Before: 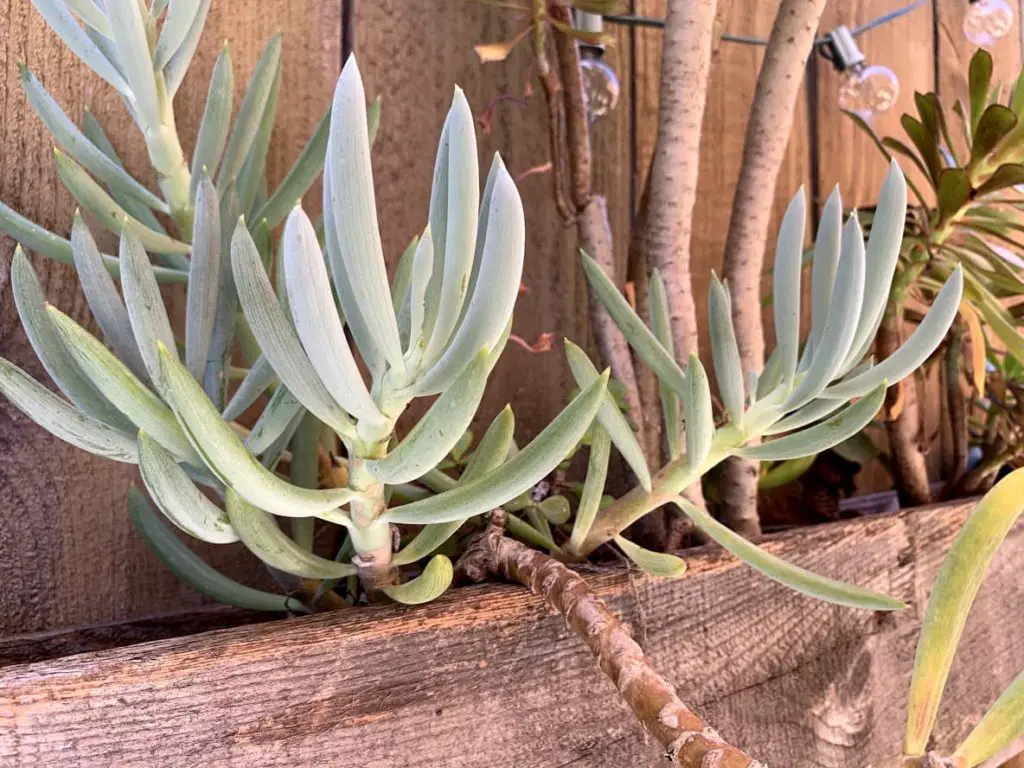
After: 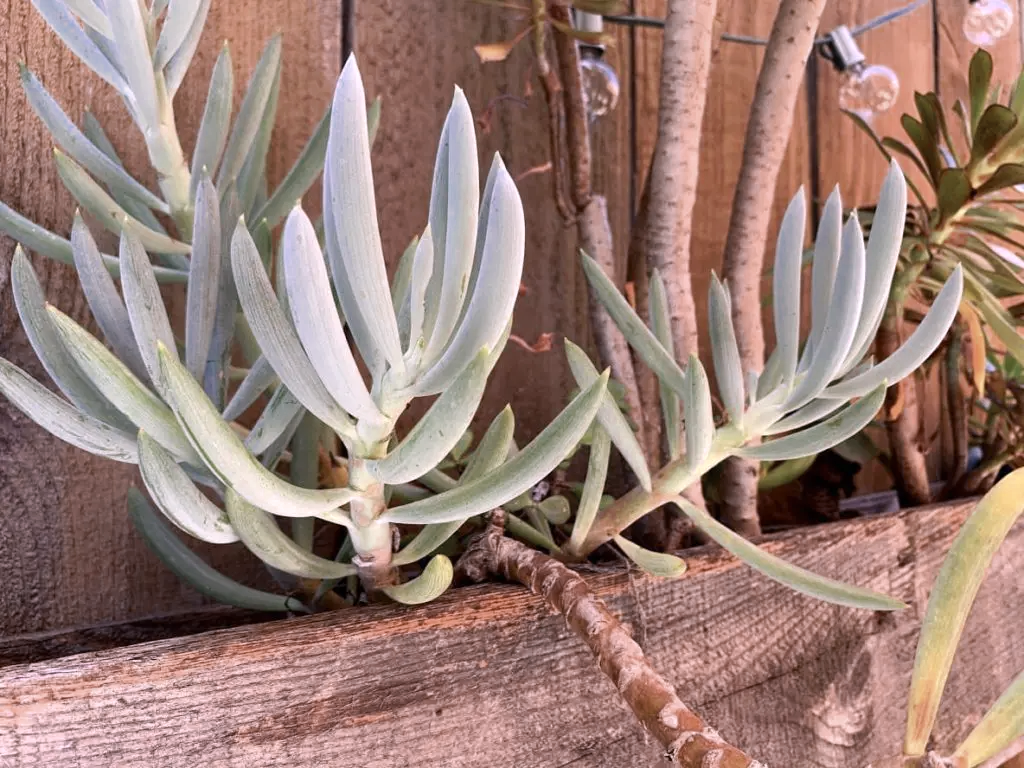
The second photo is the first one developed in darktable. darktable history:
tone curve: curves: ch0 [(0, 0) (0.003, 0.003) (0.011, 0.011) (0.025, 0.025) (0.044, 0.044) (0.069, 0.068) (0.1, 0.098) (0.136, 0.134) (0.177, 0.175) (0.224, 0.221) (0.277, 0.273) (0.335, 0.331) (0.399, 0.394) (0.468, 0.462) (0.543, 0.543) (0.623, 0.623) (0.709, 0.709) (0.801, 0.801) (0.898, 0.898) (1, 1)], preserve colors none
white balance: red 1.05, blue 1.072
color zones: curves: ch0 [(0, 0.5) (0.125, 0.4) (0.25, 0.5) (0.375, 0.4) (0.5, 0.4) (0.625, 0.35) (0.75, 0.35) (0.875, 0.5)]; ch1 [(0, 0.35) (0.125, 0.45) (0.25, 0.35) (0.375, 0.35) (0.5, 0.35) (0.625, 0.35) (0.75, 0.45) (0.875, 0.35)]; ch2 [(0, 0.6) (0.125, 0.5) (0.25, 0.5) (0.375, 0.6) (0.5, 0.6) (0.625, 0.5) (0.75, 0.5) (0.875, 0.5)]
